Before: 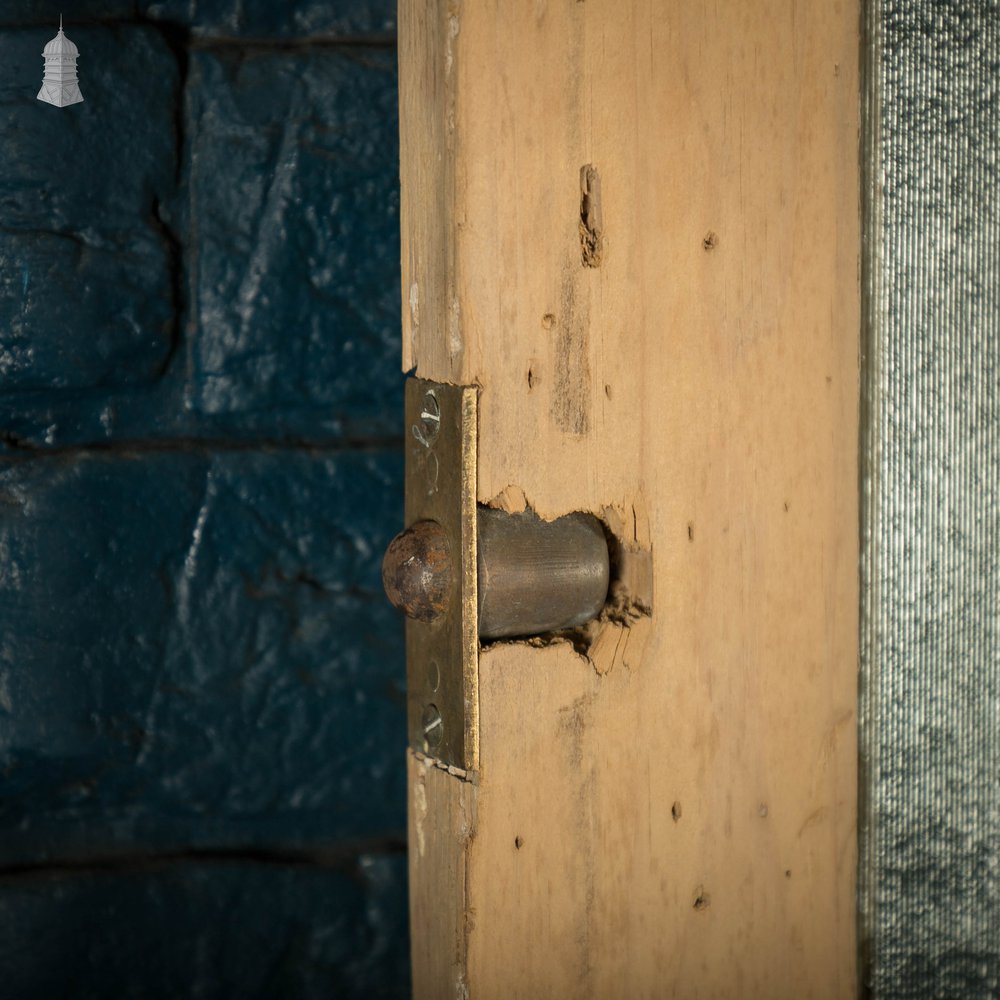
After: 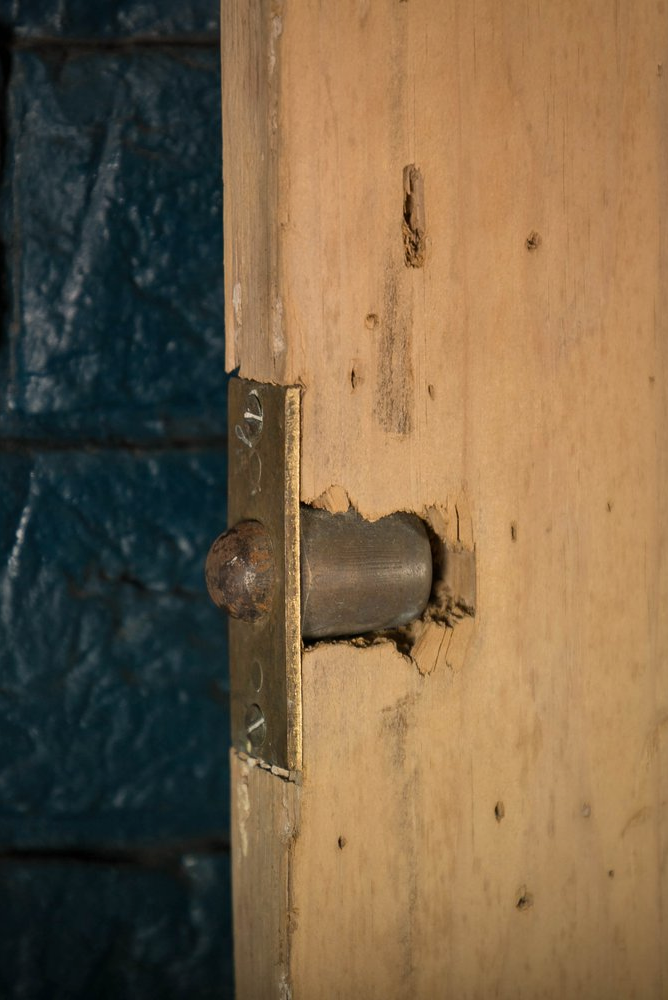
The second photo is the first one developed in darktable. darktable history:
crop and rotate: left 17.732%, right 15.423%
graduated density: density 0.38 EV, hardness 21%, rotation -6.11°, saturation 32%
shadows and highlights: radius 108.52, shadows 23.73, highlights -59.32, low approximation 0.01, soften with gaussian
